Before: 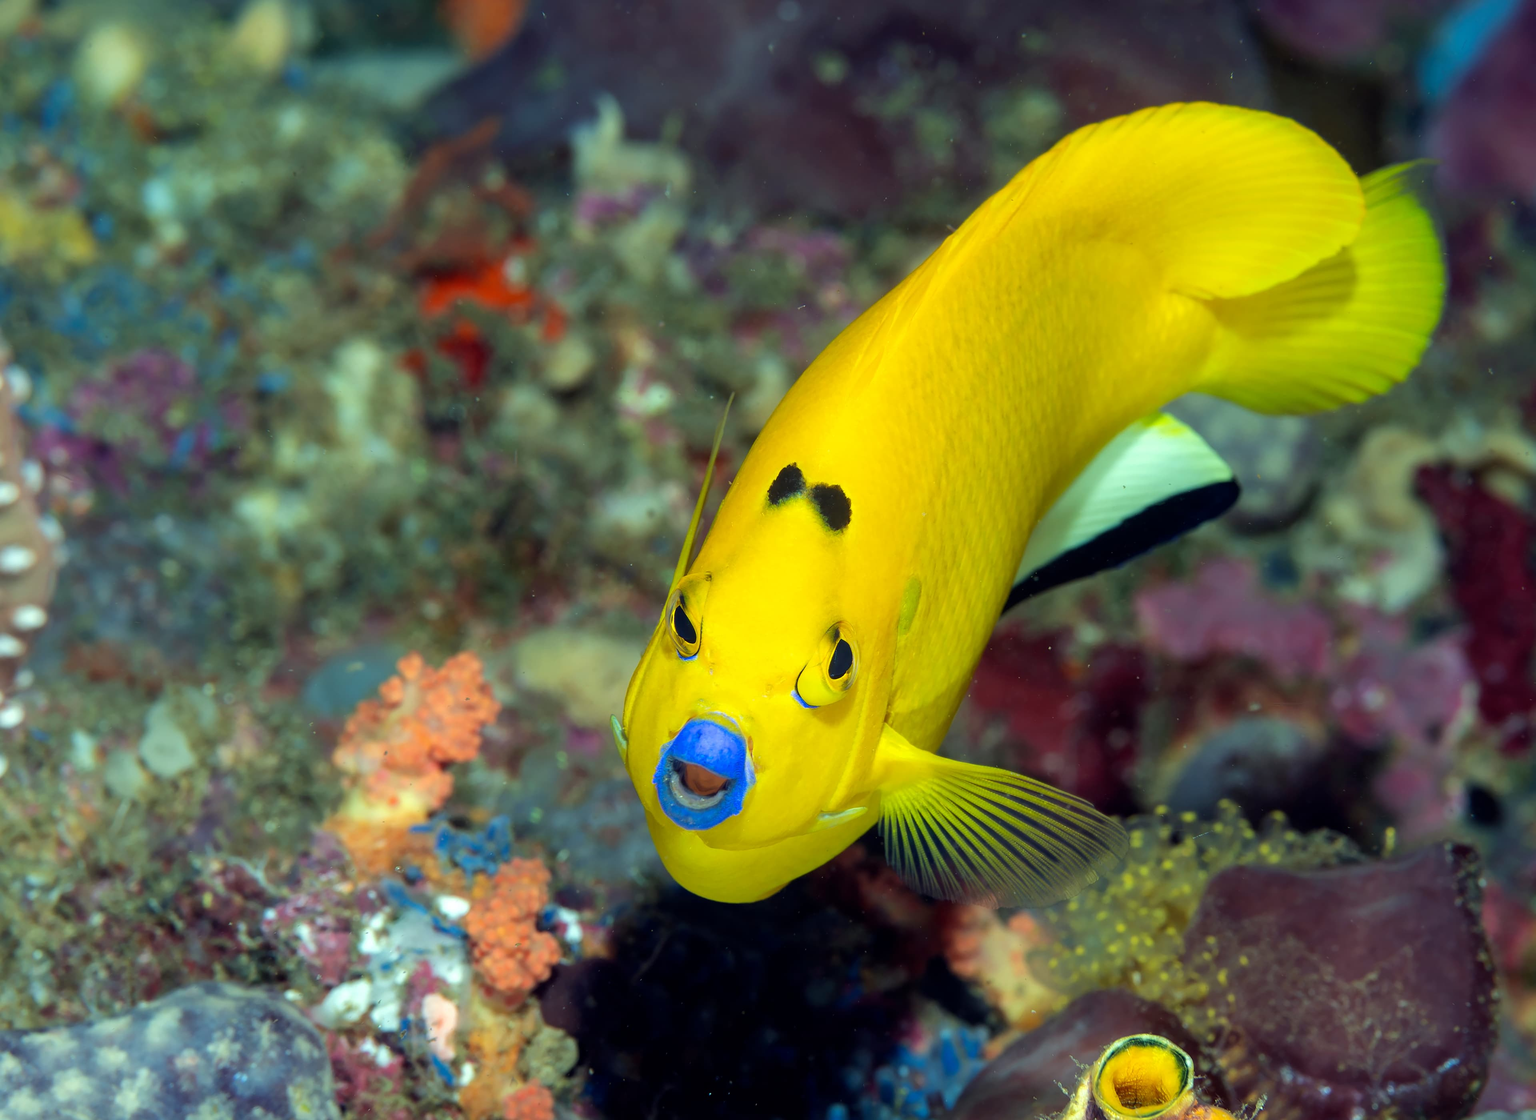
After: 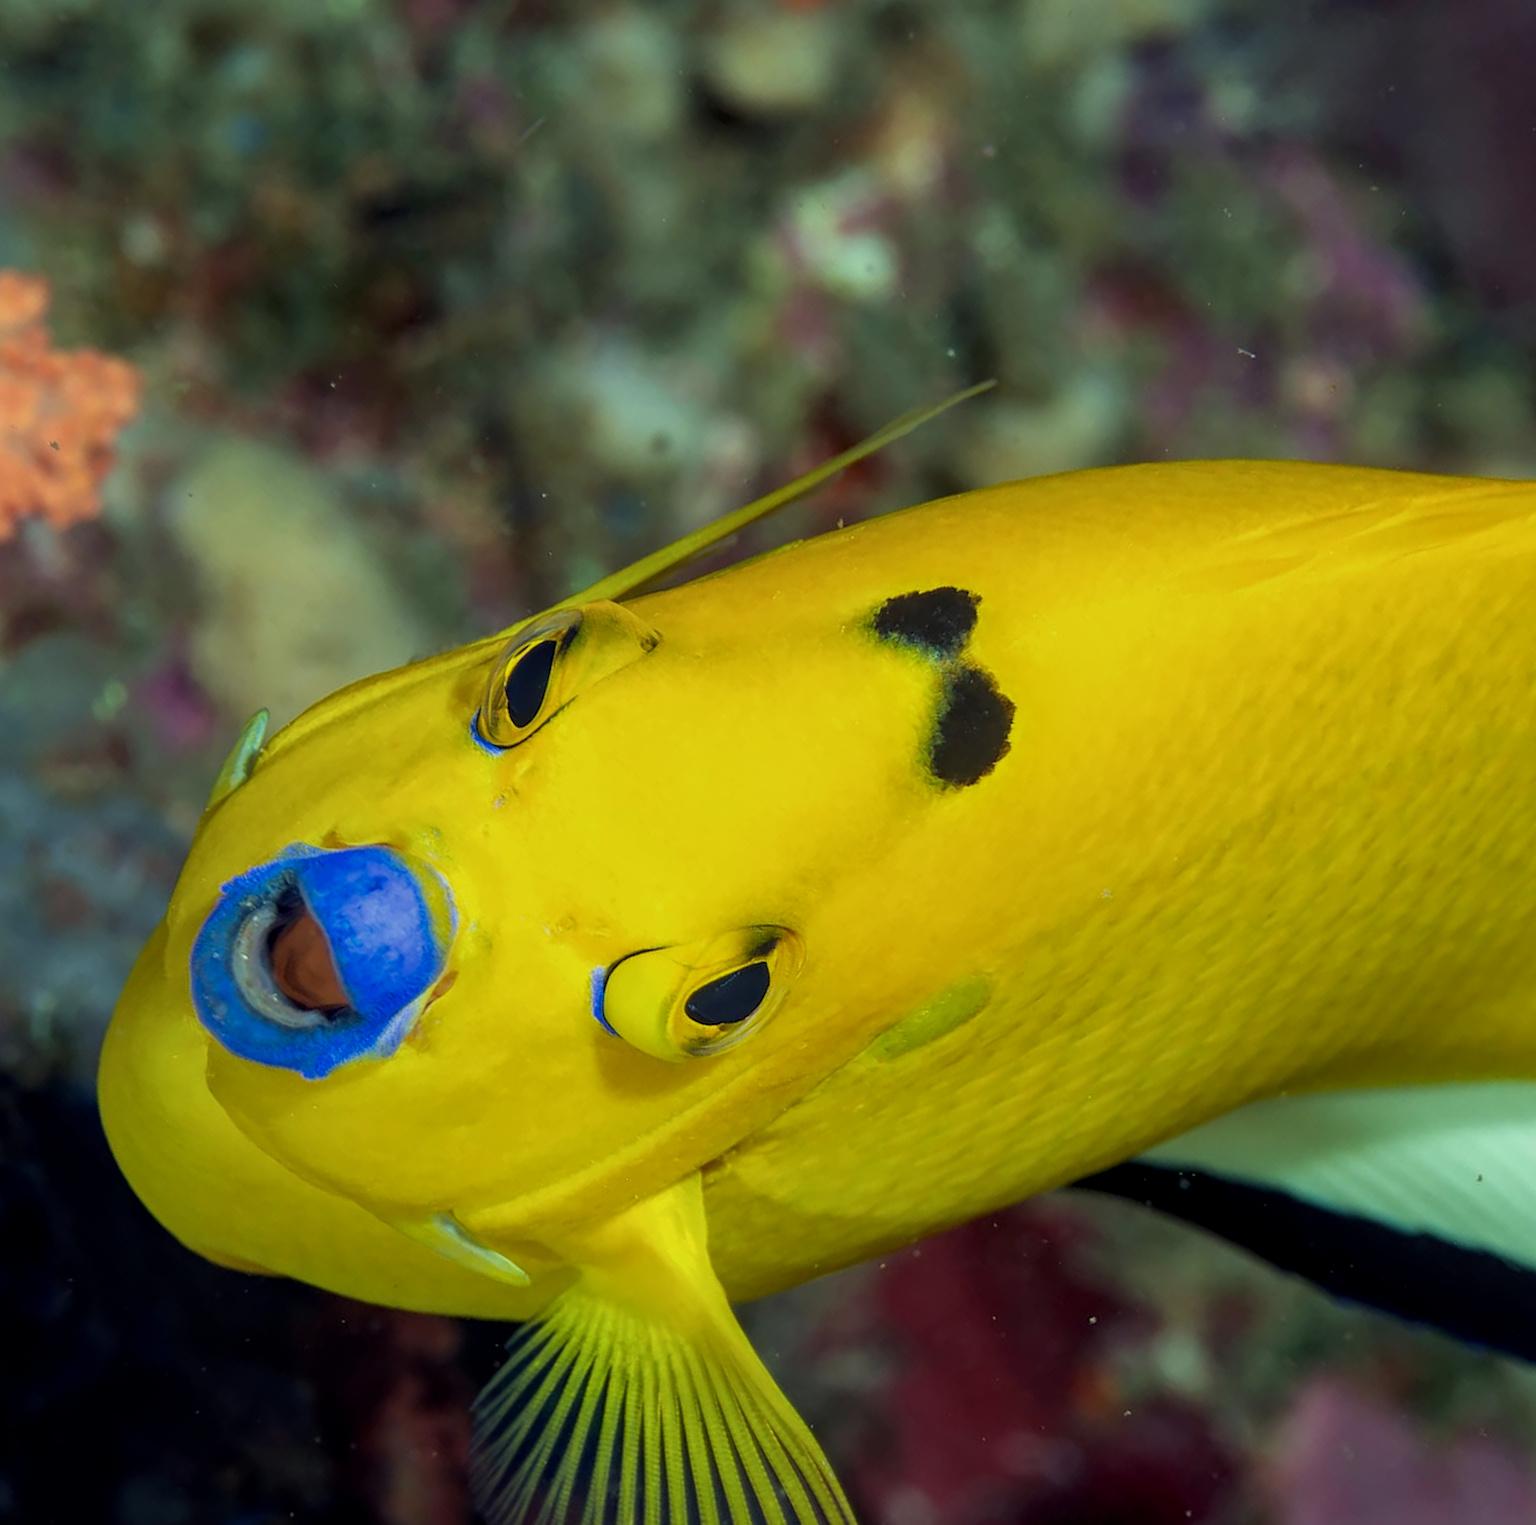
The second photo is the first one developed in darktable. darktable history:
exposure: exposure -0.494 EV, compensate highlight preservation false
local contrast: on, module defaults
crop and rotate: angle -45.1°, top 16.528%, right 0.91%, bottom 11.694%
